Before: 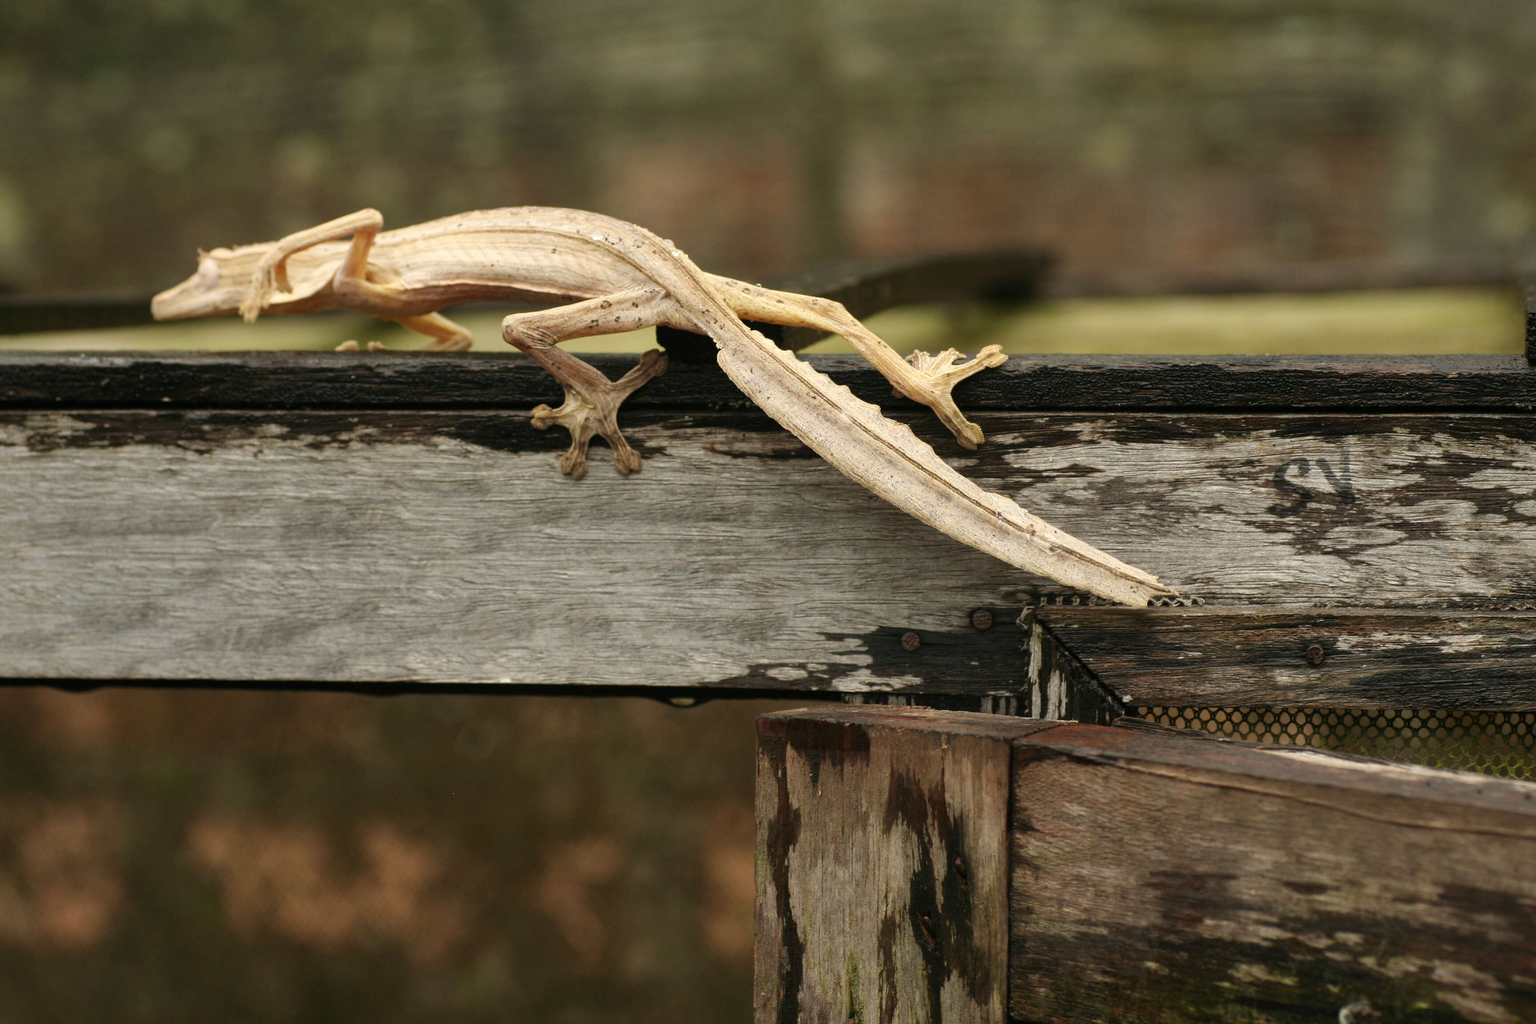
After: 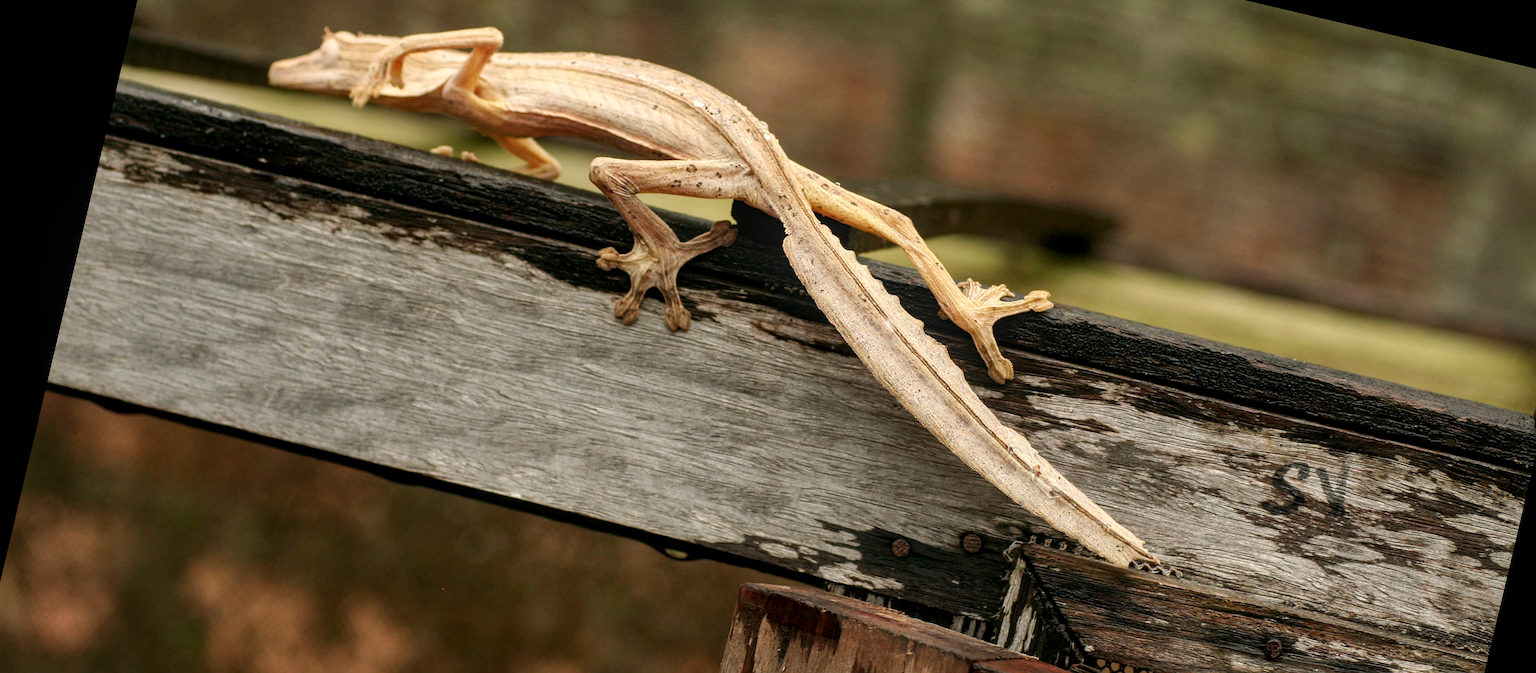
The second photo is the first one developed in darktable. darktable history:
sharpen: radius 1.272, amount 0.305, threshold 0
crop: left 1.744%, top 19.225%, right 5.069%, bottom 28.357%
rotate and perspective: rotation 13.27°, automatic cropping off
local contrast: on, module defaults
